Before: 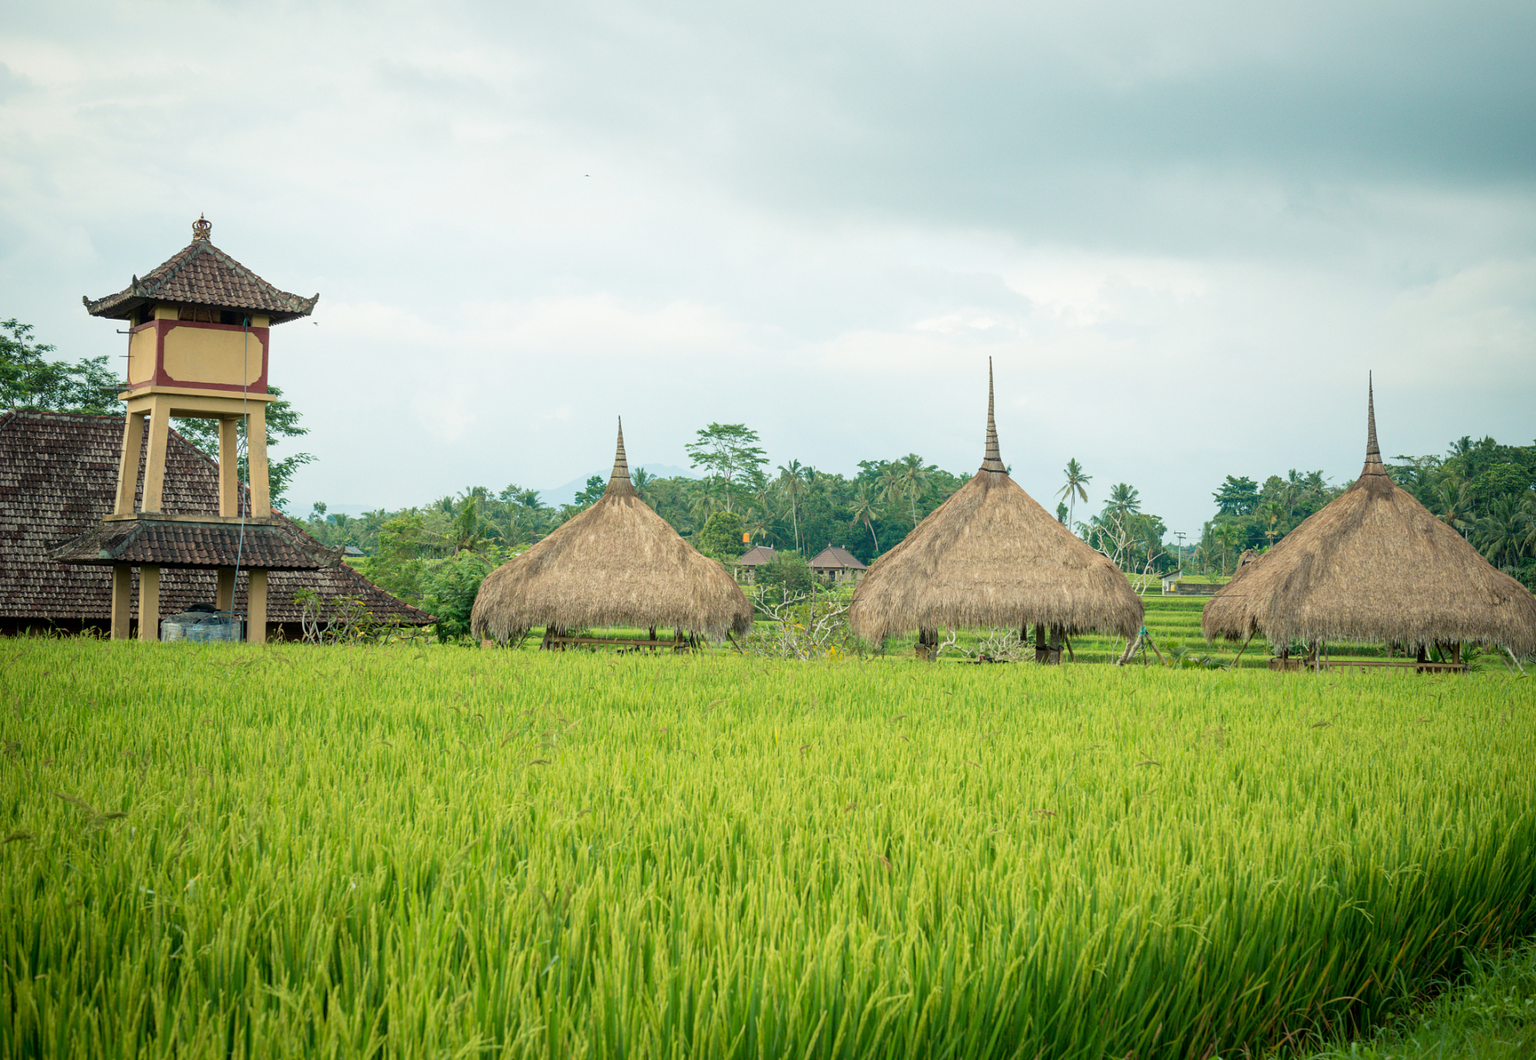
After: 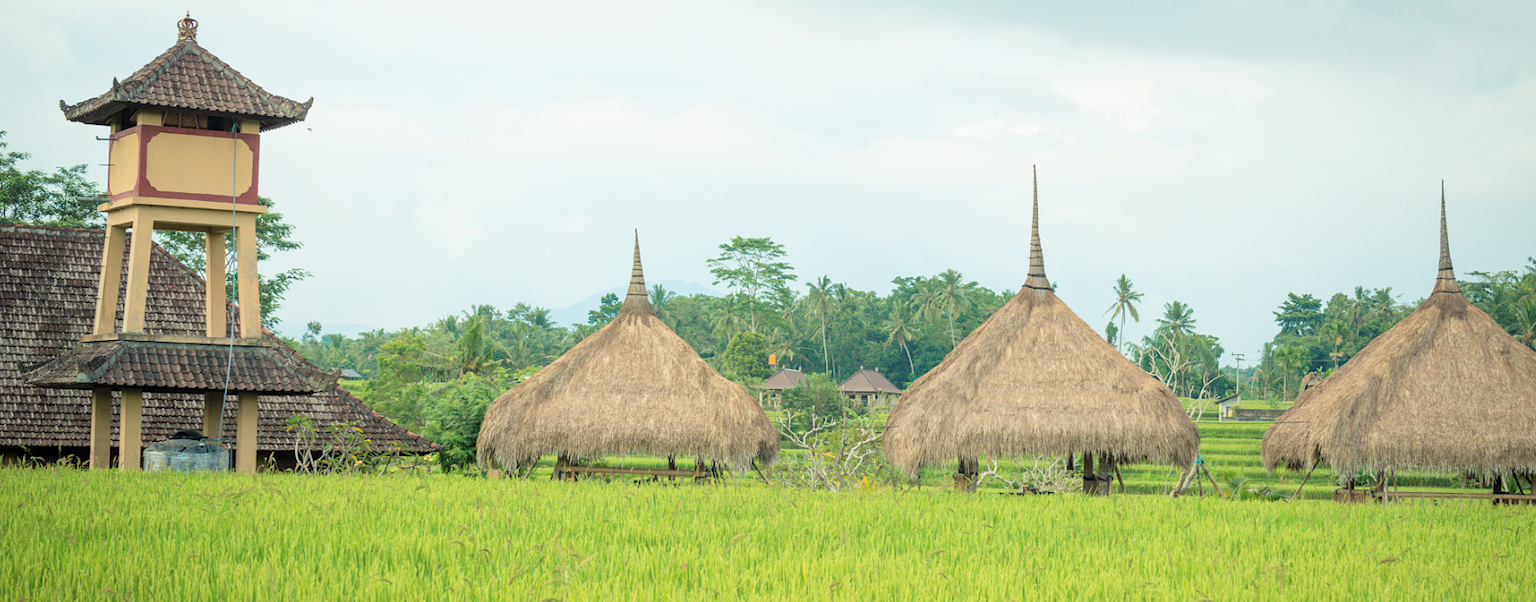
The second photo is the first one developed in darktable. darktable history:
contrast brightness saturation: brightness 0.145
crop: left 1.828%, top 19.15%, right 5.038%, bottom 27.889%
